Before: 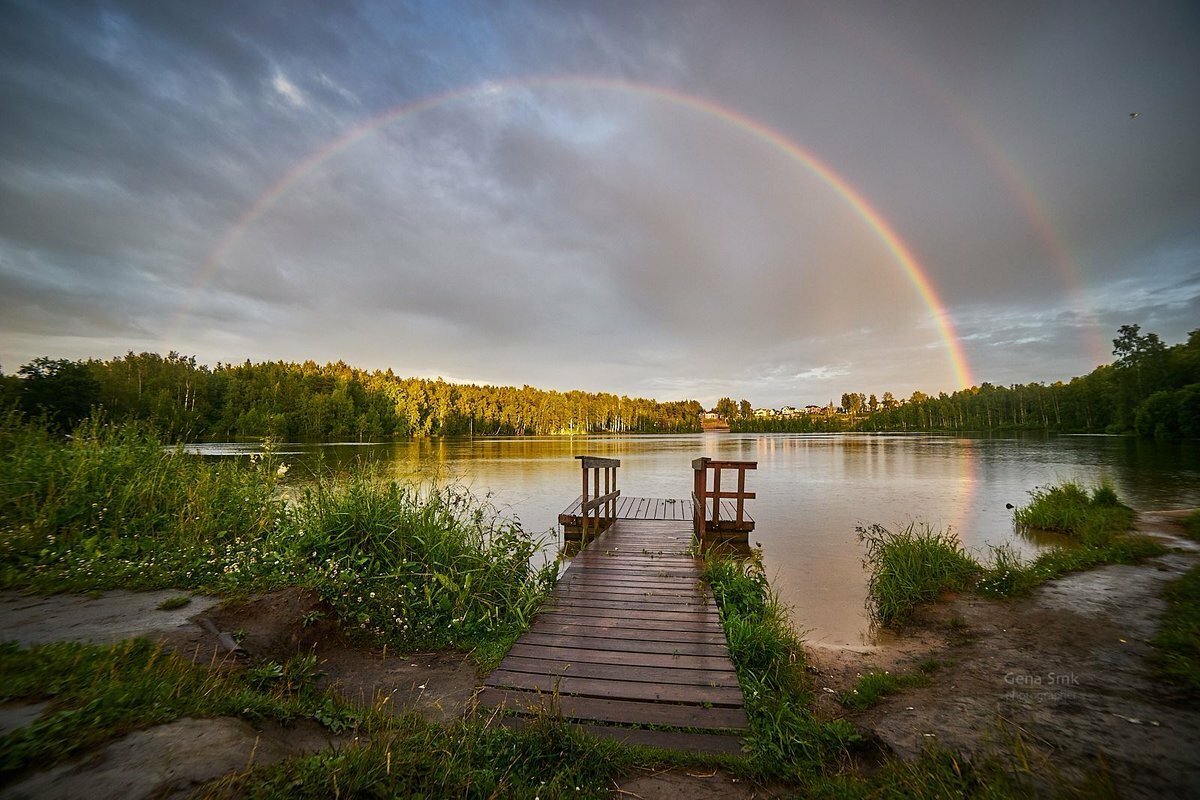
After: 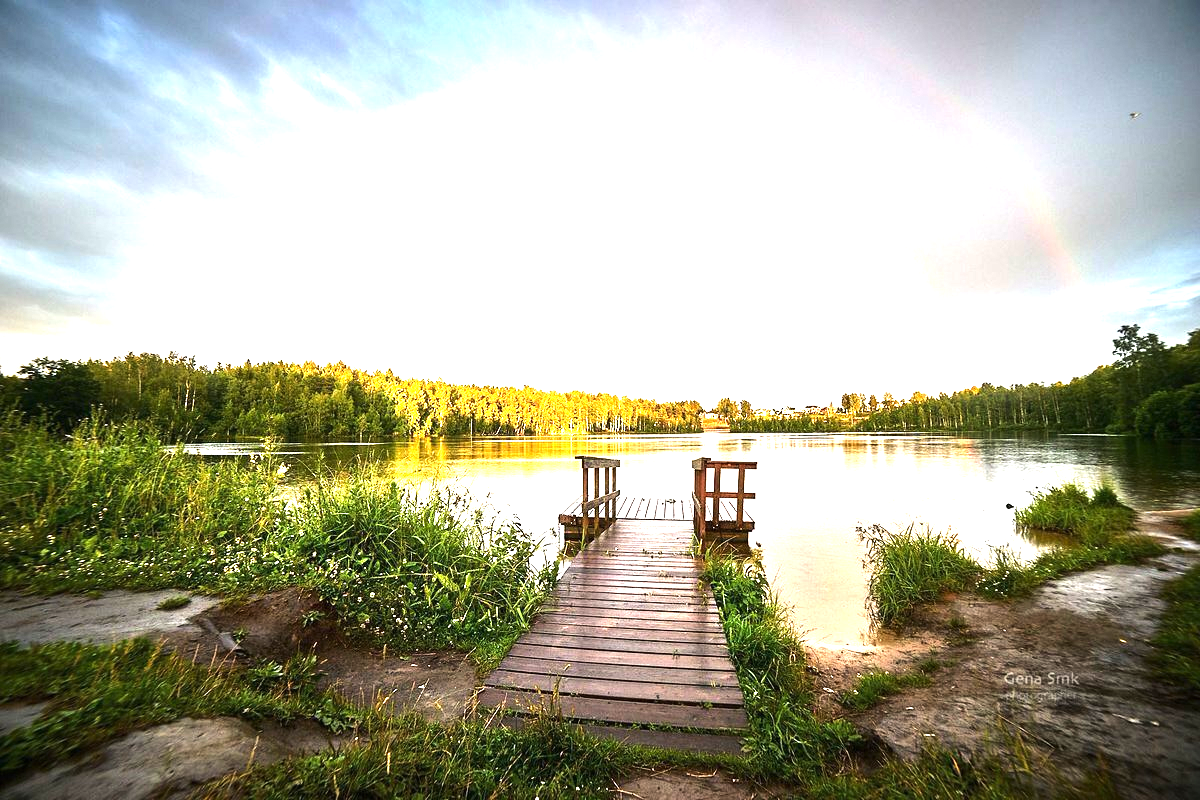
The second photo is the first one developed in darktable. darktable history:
tone equalizer: -8 EV -0.75 EV, -7 EV -0.7 EV, -6 EV -0.6 EV, -5 EV -0.4 EV, -3 EV 0.4 EV, -2 EV 0.6 EV, -1 EV 0.7 EV, +0 EV 0.75 EV, edges refinement/feathering 500, mask exposure compensation -1.57 EV, preserve details no
exposure: black level correction 0, exposure 1.5 EV, compensate exposure bias true, compensate highlight preservation false
